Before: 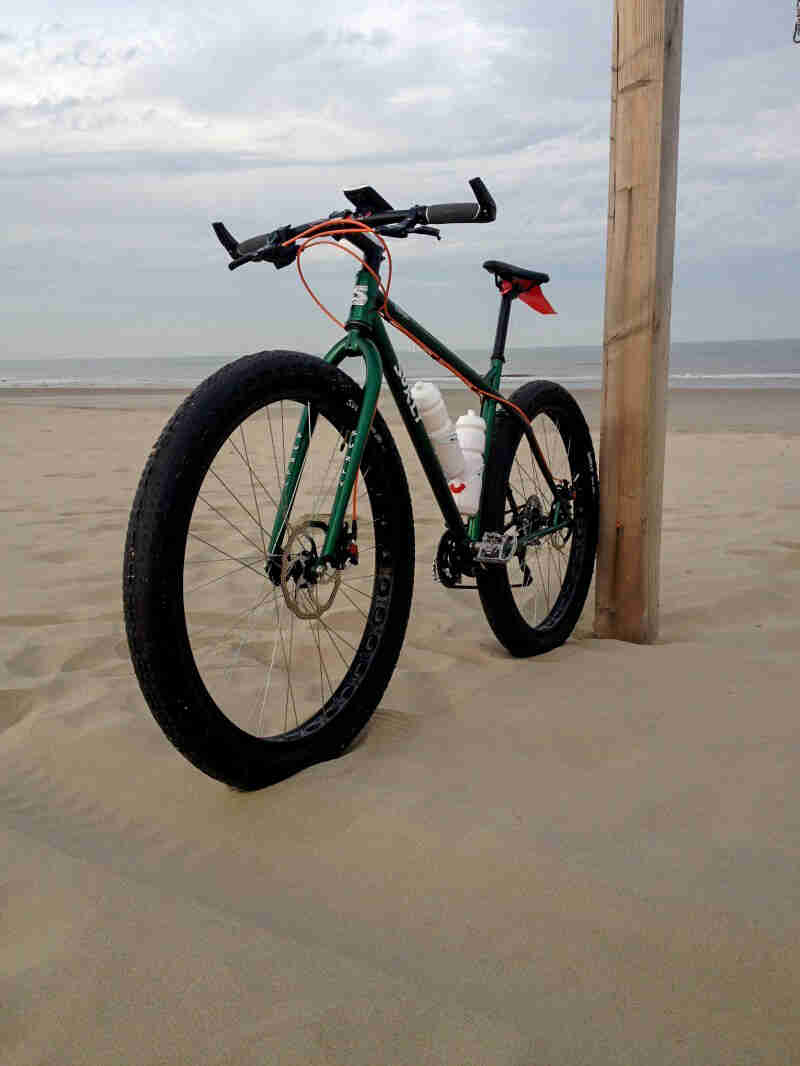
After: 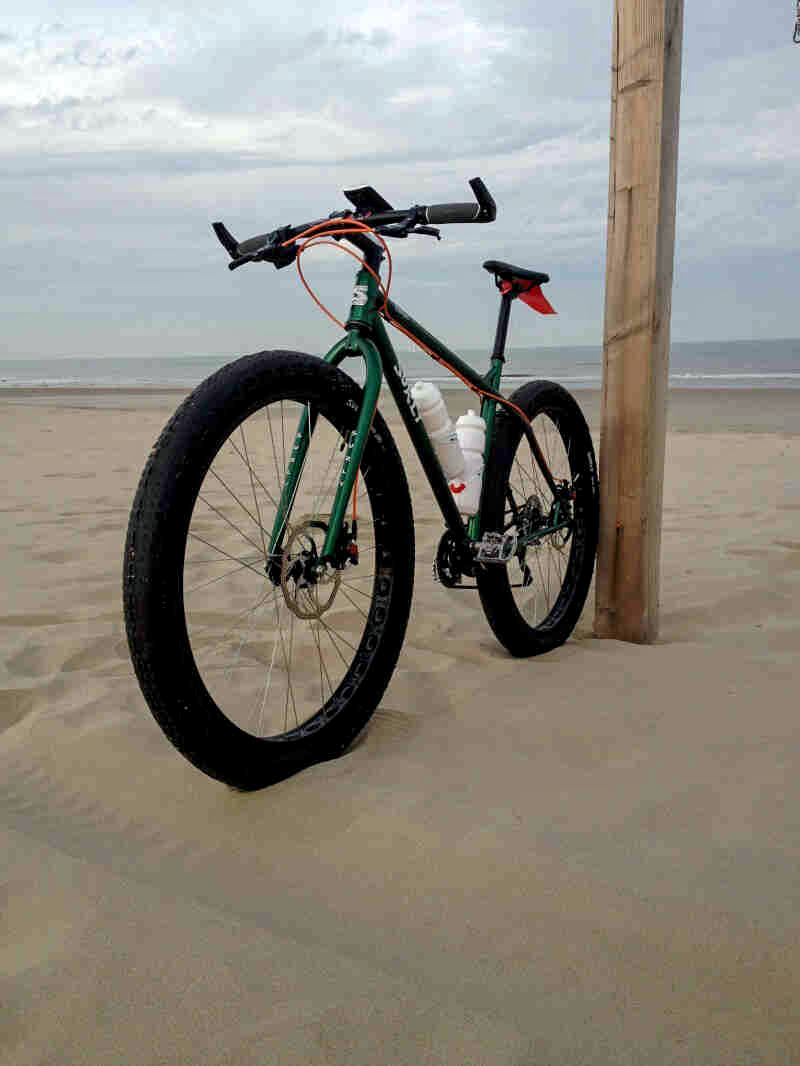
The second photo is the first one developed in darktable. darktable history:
local contrast: highlights 100%, shadows 100%, detail 120%, midtone range 0.2
white balance: red 0.978, blue 0.999
